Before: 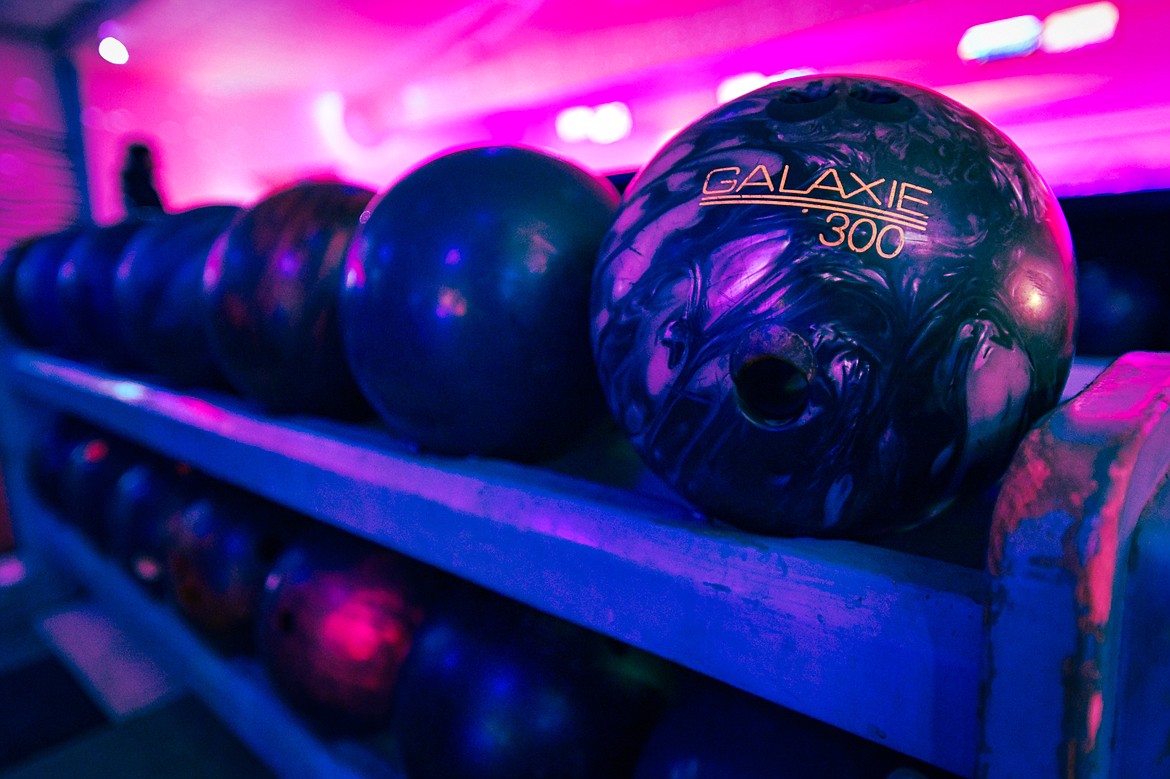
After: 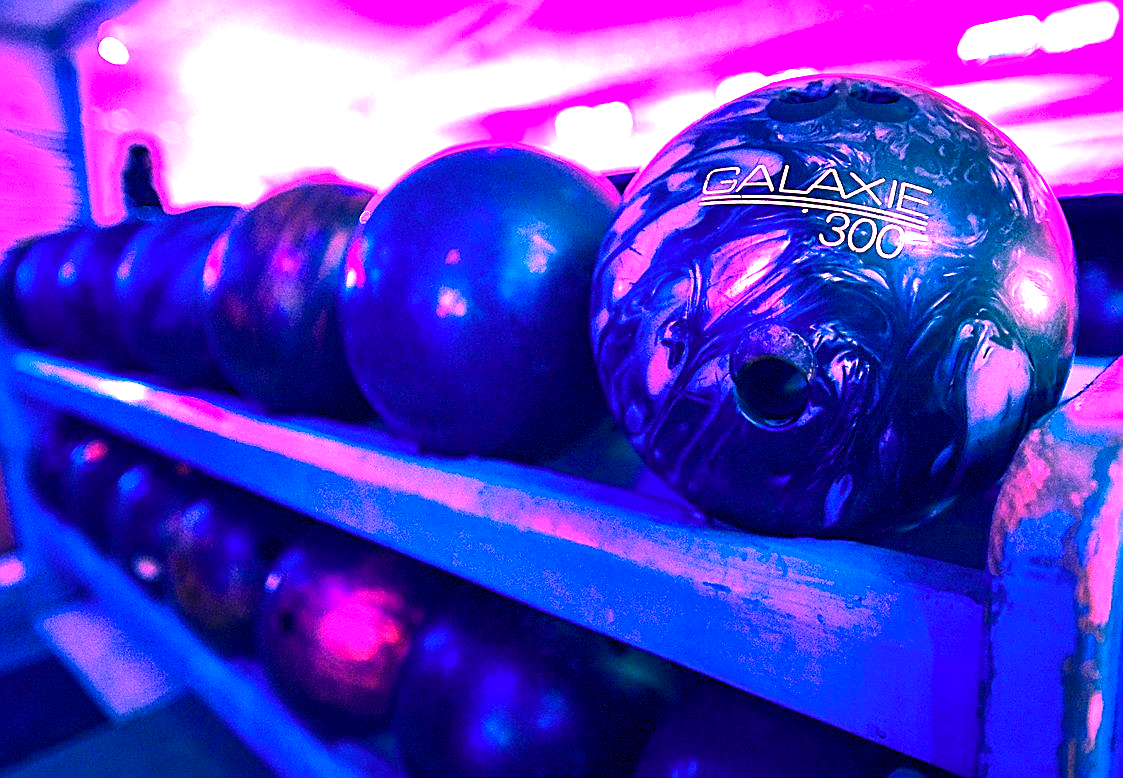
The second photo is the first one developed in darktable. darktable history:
color correction: highlights a* -0.142, highlights b* -6.06, shadows a* -0.15, shadows b* -0.124
sharpen: on, module defaults
crop: right 4.014%, bottom 0.02%
color balance rgb: shadows lift › luminance -28.796%, shadows lift › chroma 14.769%, shadows lift › hue 267.64°, highlights gain › luminance 16.612%, highlights gain › chroma 2.908%, highlights gain › hue 257.8°, global offset › chroma 0.248%, global offset › hue 256.74°, perceptual saturation grading › global saturation -0.101%
exposure: exposure 1.99 EV, compensate exposure bias true, compensate highlight preservation false
tone equalizer: edges refinement/feathering 500, mask exposure compensation -1.57 EV, preserve details guided filter
